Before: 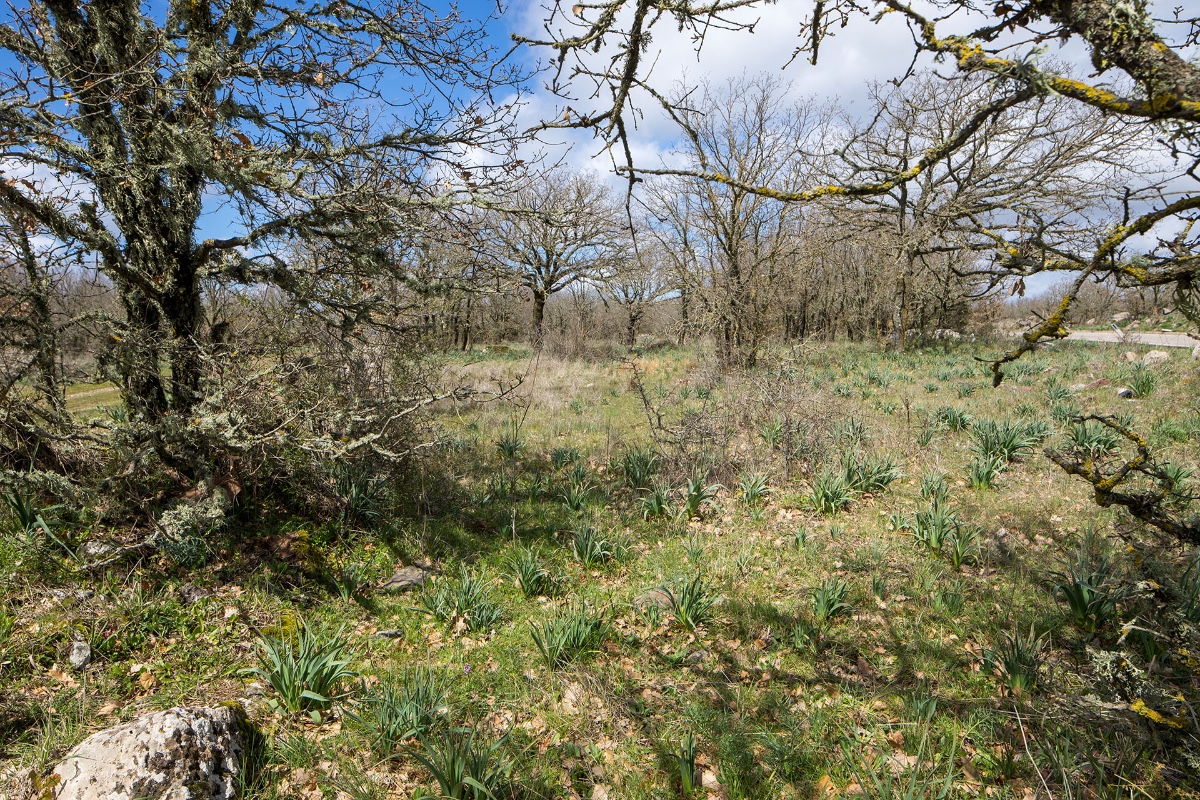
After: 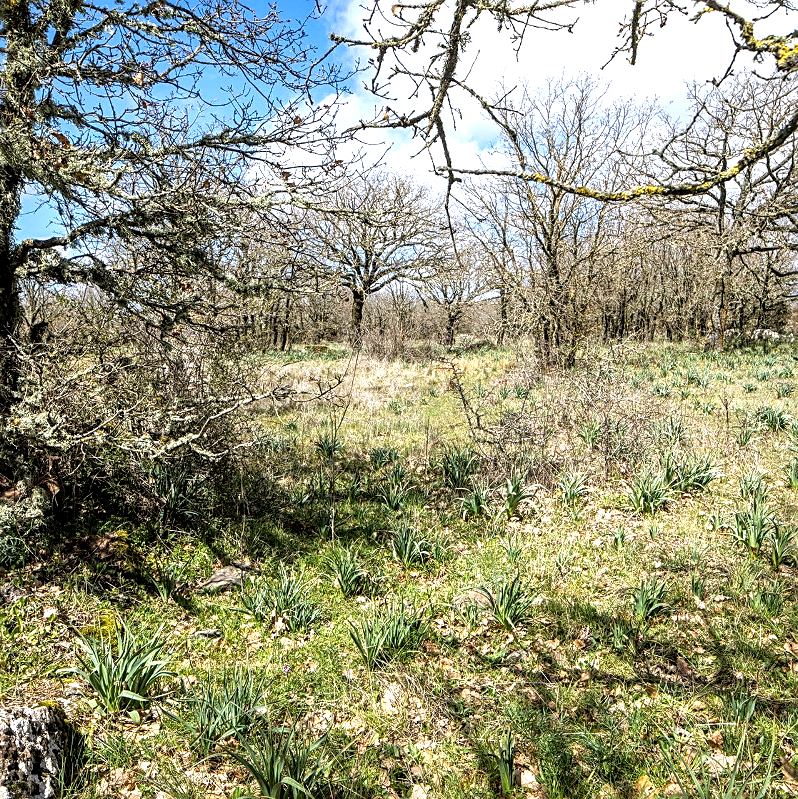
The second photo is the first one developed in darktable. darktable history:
local contrast: detail 150%
tone equalizer: -8 EV -0.758 EV, -7 EV -0.668 EV, -6 EV -0.604 EV, -5 EV -0.385 EV, -3 EV 0.376 EV, -2 EV 0.6 EV, -1 EV 0.688 EV, +0 EV 0.75 EV
crop and rotate: left 15.138%, right 18.312%
sharpen: on, module defaults
